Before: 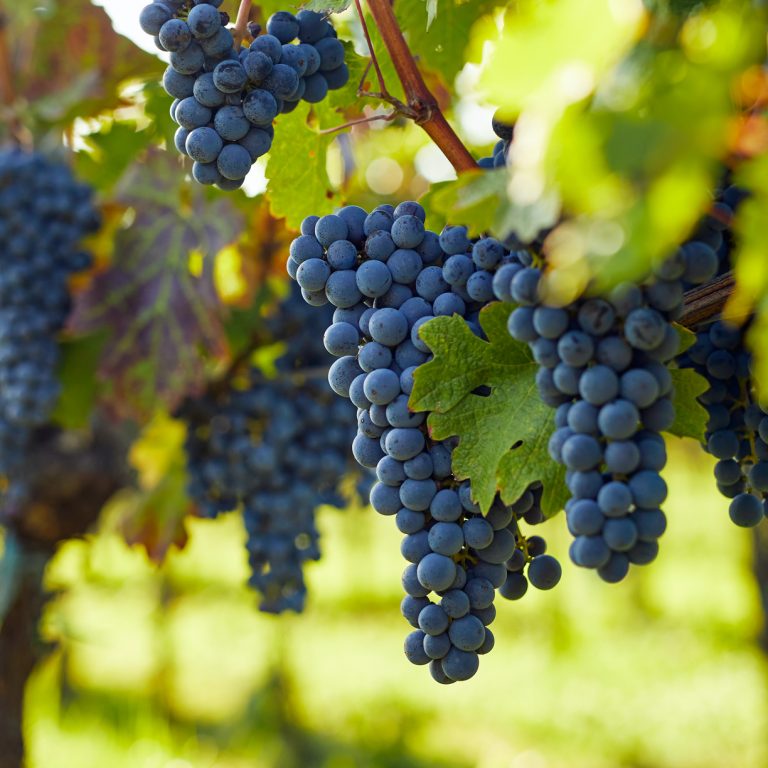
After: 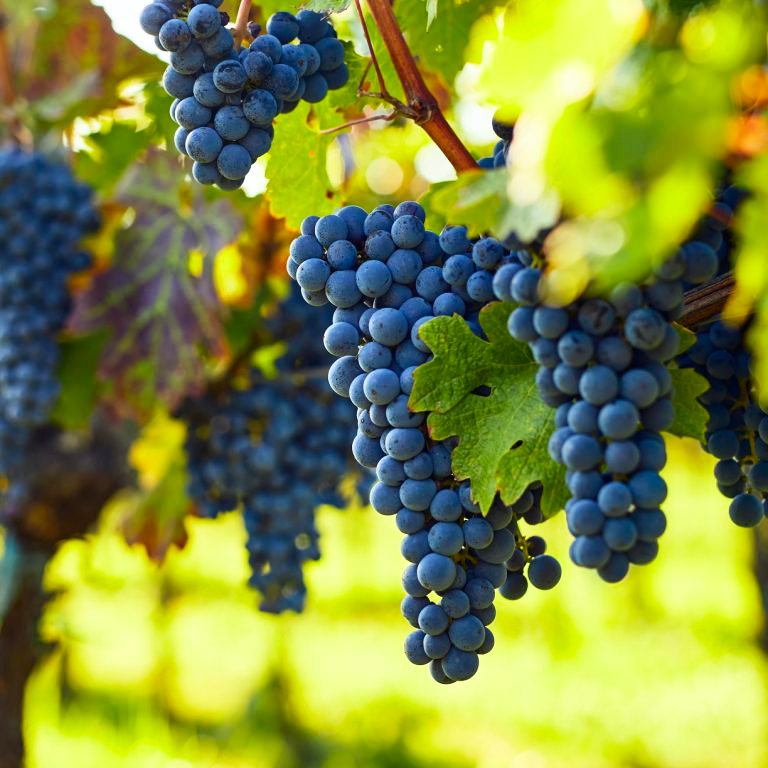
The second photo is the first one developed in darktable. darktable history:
contrast brightness saturation: contrast 0.235, brightness 0.111, saturation 0.293
